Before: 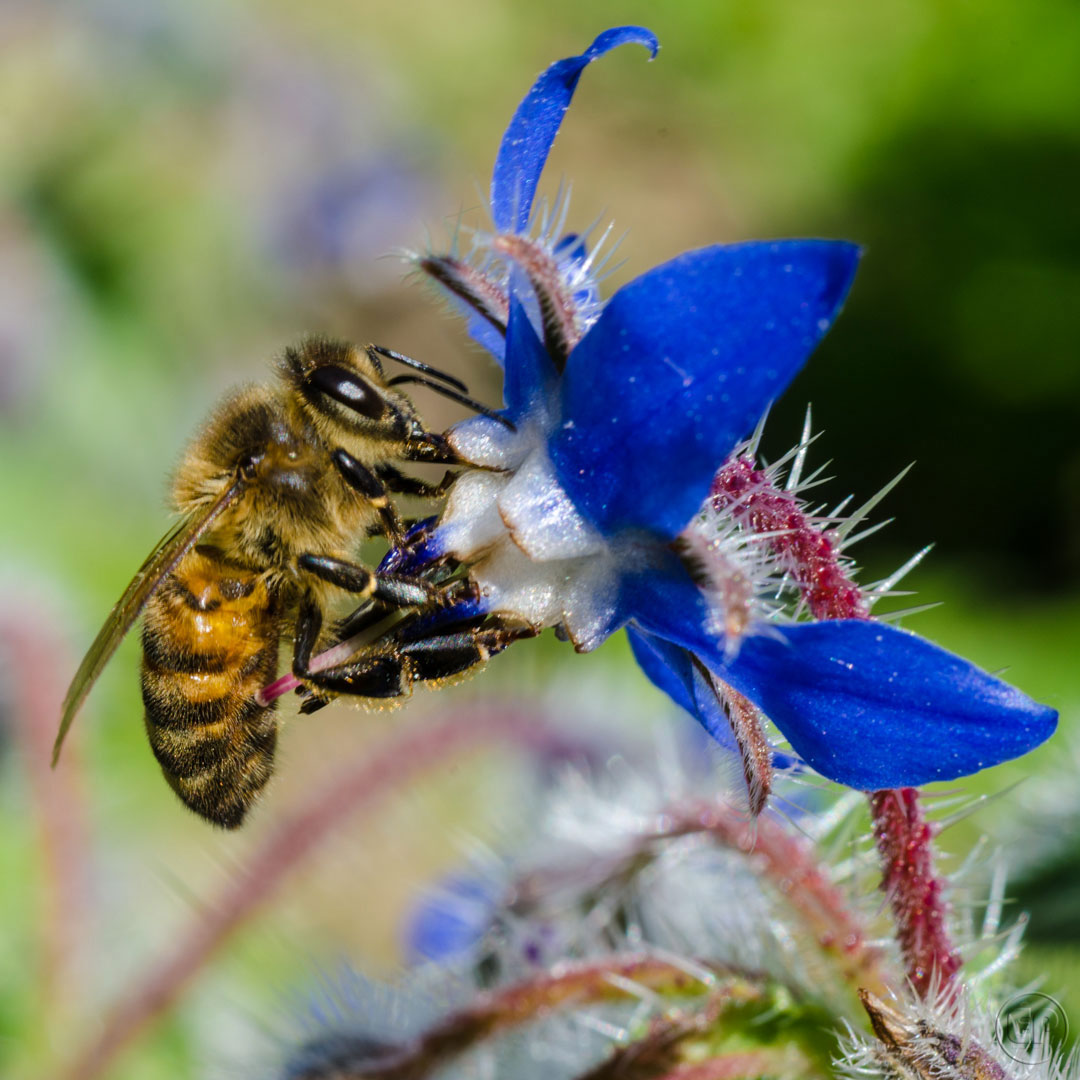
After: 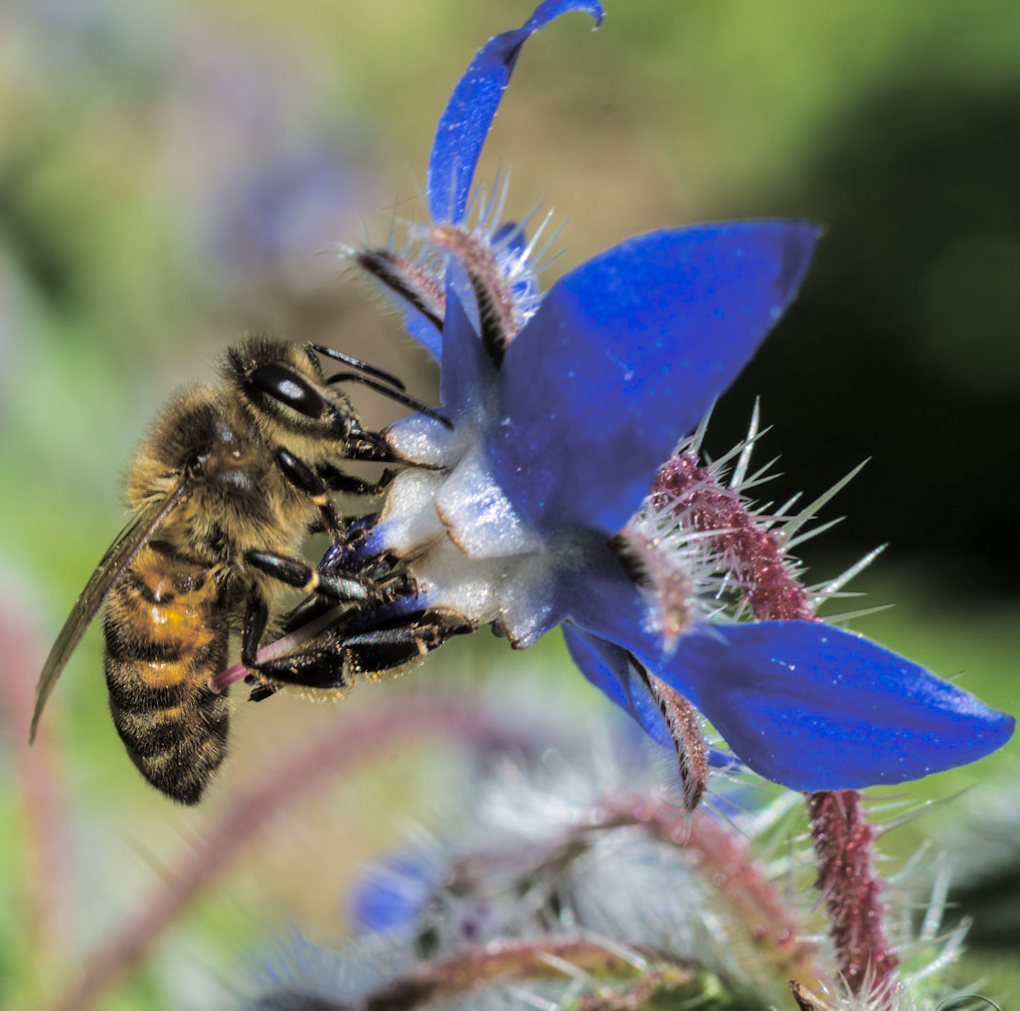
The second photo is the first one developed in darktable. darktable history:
rotate and perspective: rotation 0.062°, lens shift (vertical) 0.115, lens shift (horizontal) -0.133, crop left 0.047, crop right 0.94, crop top 0.061, crop bottom 0.94
split-toning: shadows › hue 36°, shadows › saturation 0.05, highlights › hue 10.8°, highlights › saturation 0.15, compress 40%
